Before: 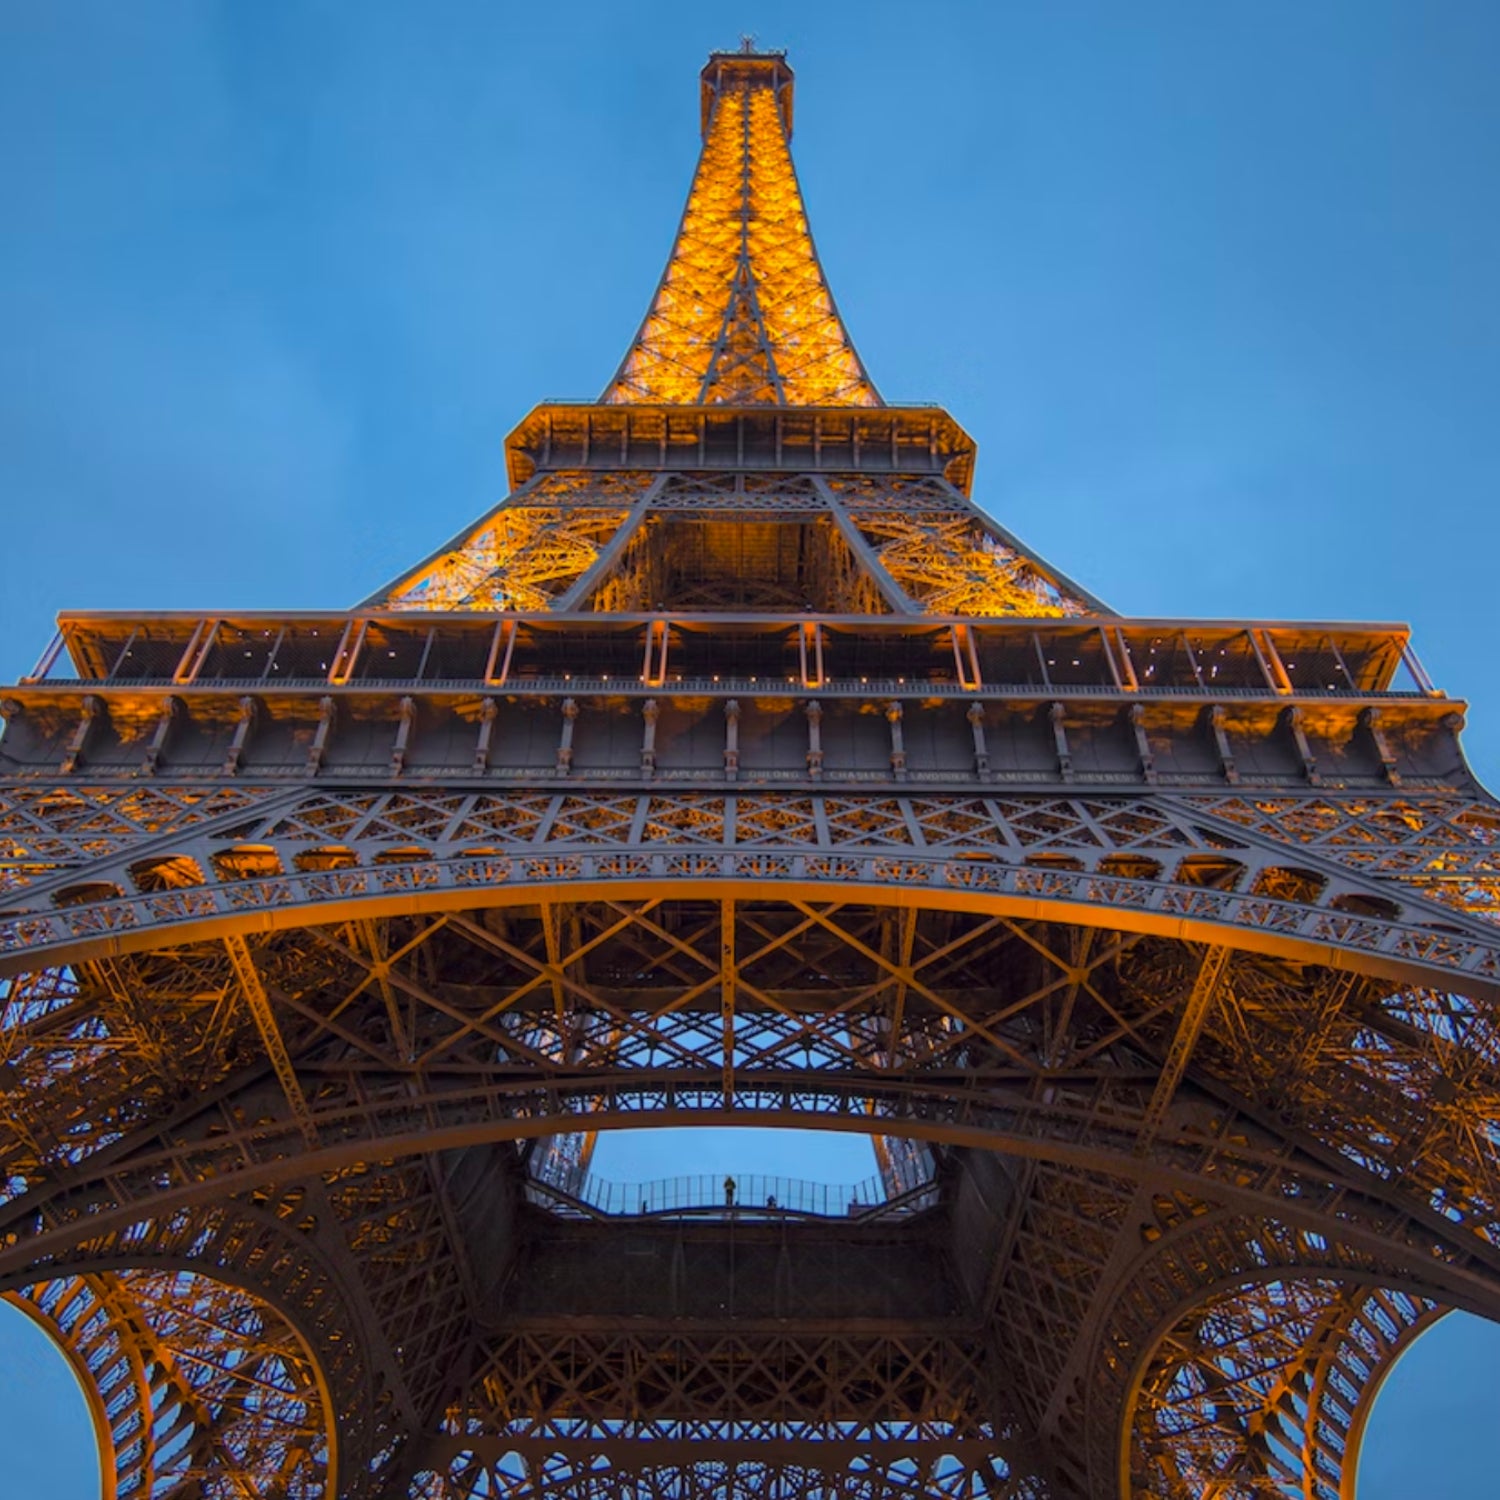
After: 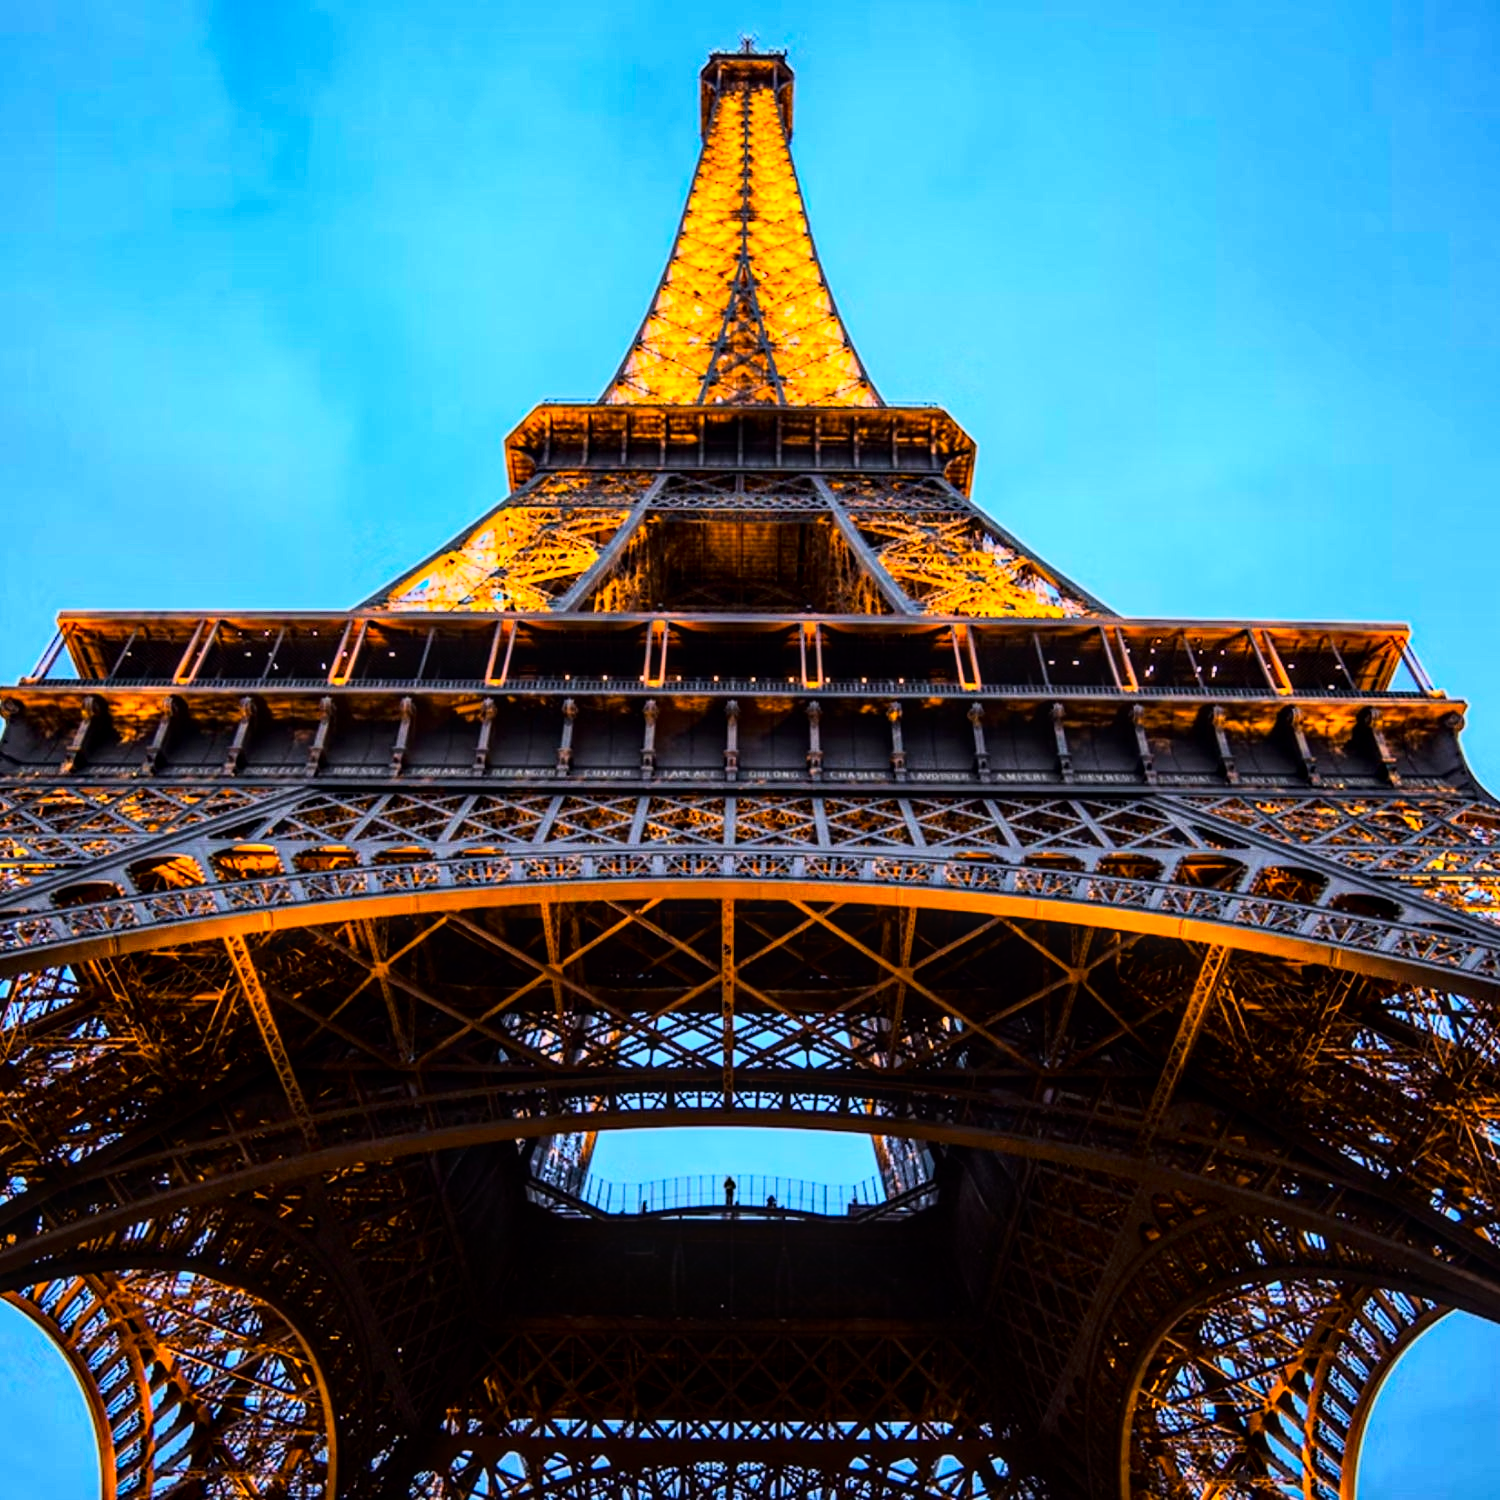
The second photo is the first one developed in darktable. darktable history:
contrast brightness saturation: brightness -0.2, saturation 0.08
local contrast: detail 130%
rgb curve: curves: ch0 [(0, 0) (0.21, 0.15) (0.24, 0.21) (0.5, 0.75) (0.75, 0.96) (0.89, 0.99) (1, 1)]; ch1 [(0, 0.02) (0.21, 0.13) (0.25, 0.2) (0.5, 0.67) (0.75, 0.9) (0.89, 0.97) (1, 1)]; ch2 [(0, 0.02) (0.21, 0.13) (0.25, 0.2) (0.5, 0.67) (0.75, 0.9) (0.89, 0.97) (1, 1)], compensate middle gray true
